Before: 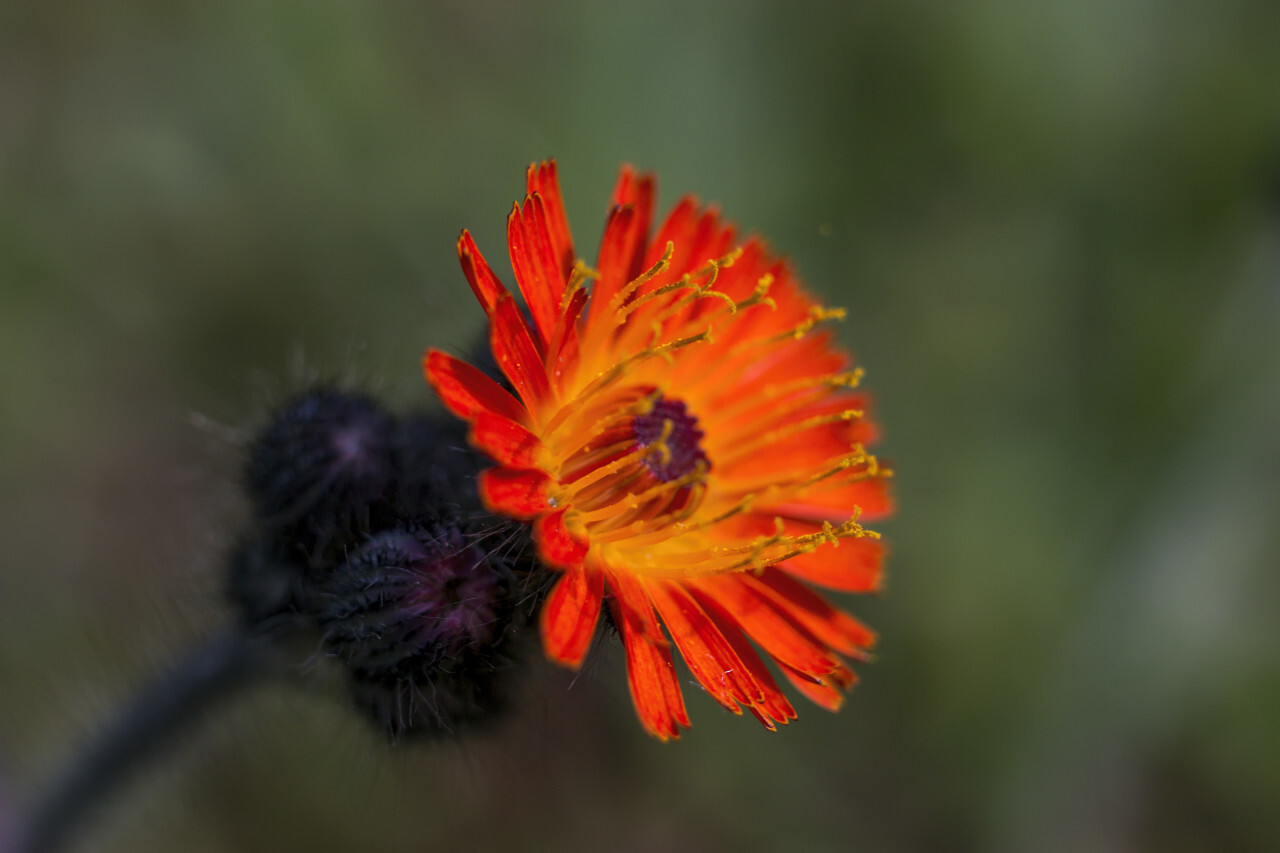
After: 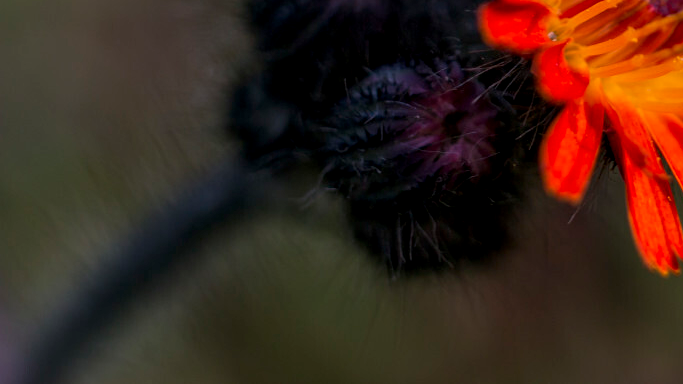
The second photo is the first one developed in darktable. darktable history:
crop and rotate: top 54.778%, right 46.61%, bottom 0.159%
local contrast: on, module defaults
shadows and highlights: radius 121.13, shadows 21.4, white point adjustment -9.72, highlights -14.39, soften with gaussian
